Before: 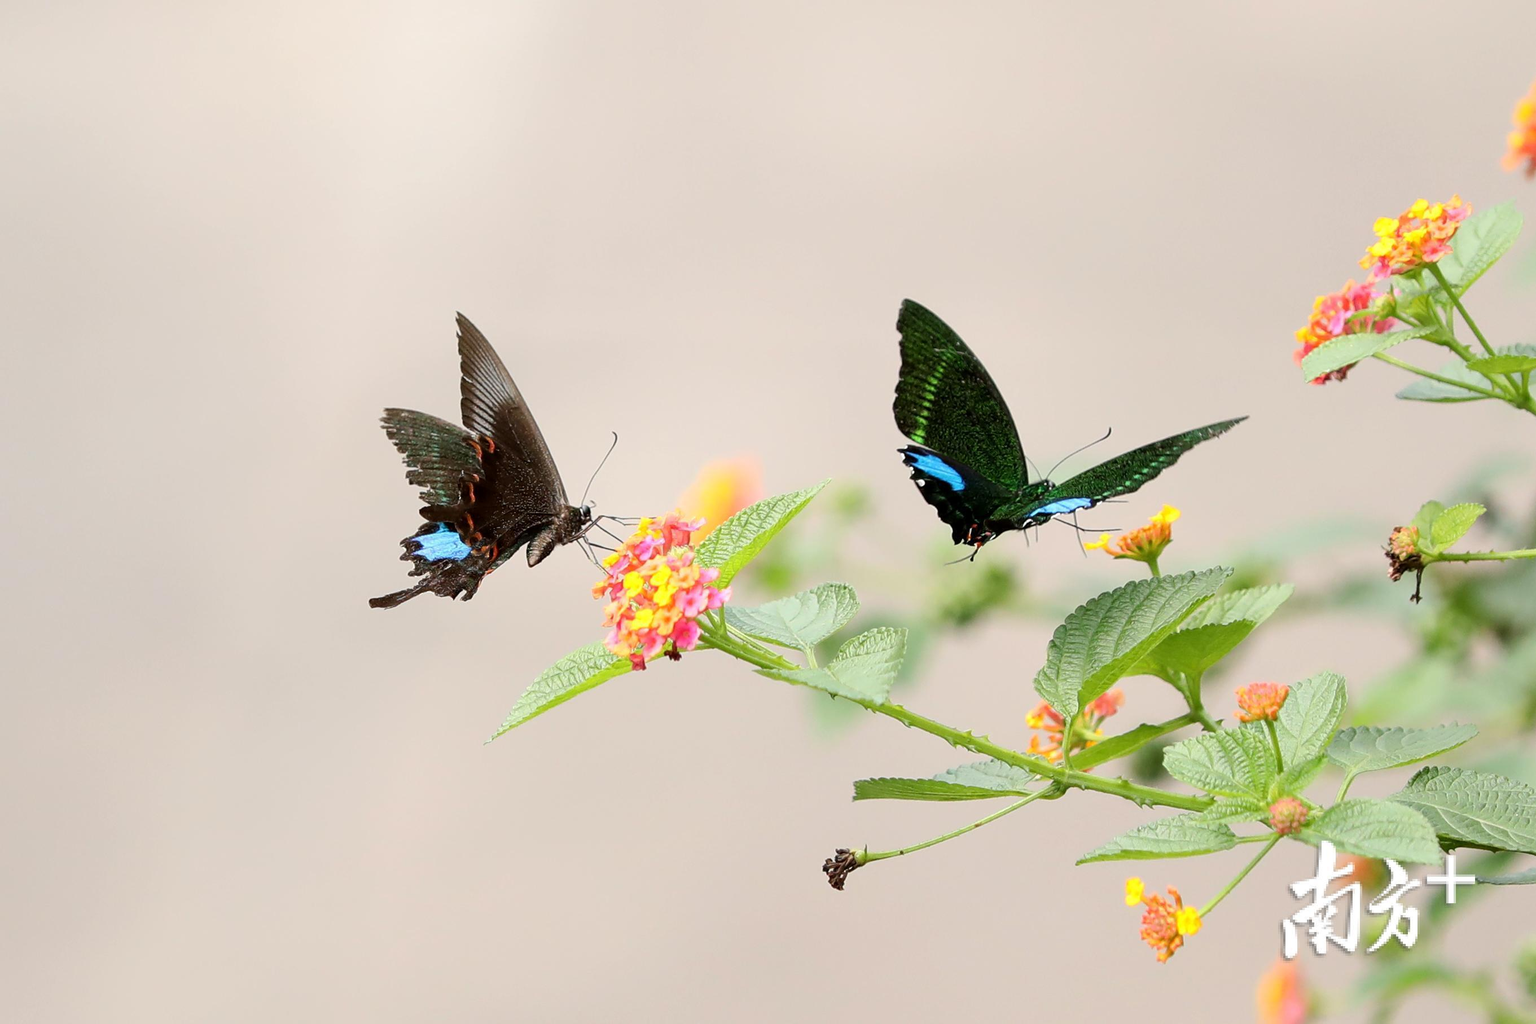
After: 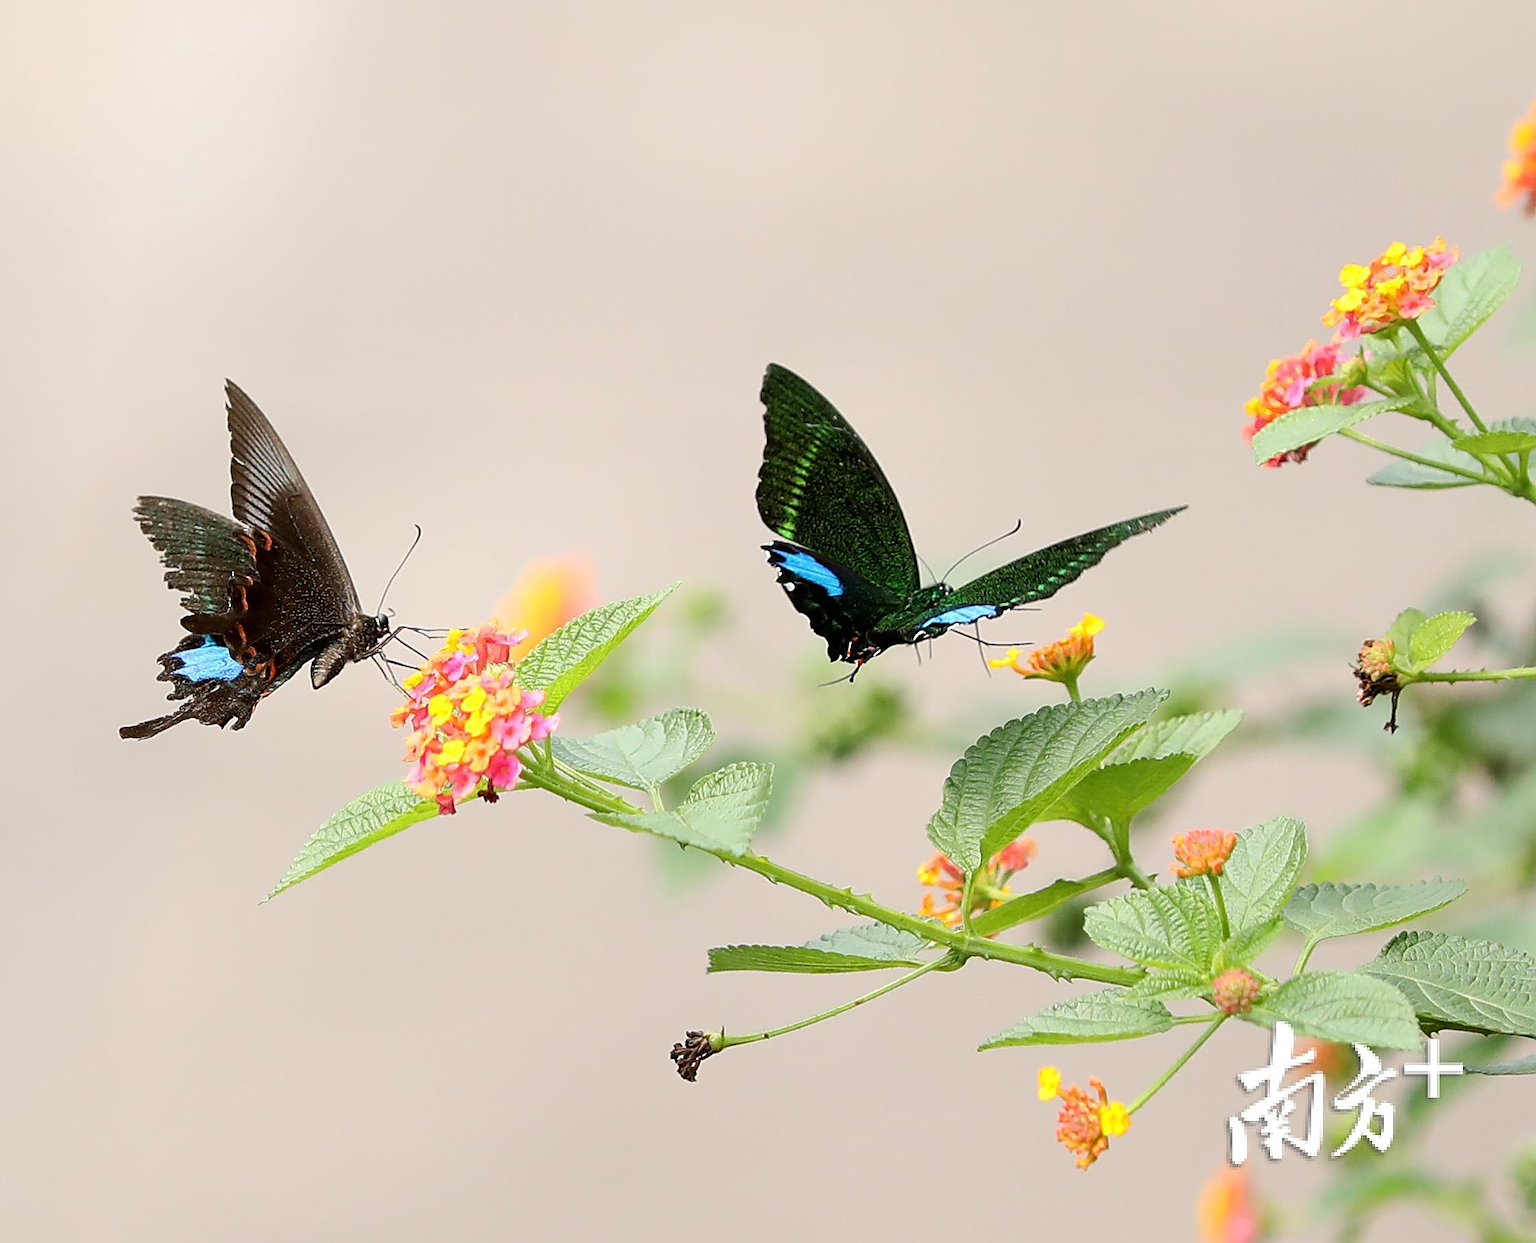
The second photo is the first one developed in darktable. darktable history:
crop: left 17.641%, bottom 0.028%
sharpen: on, module defaults
